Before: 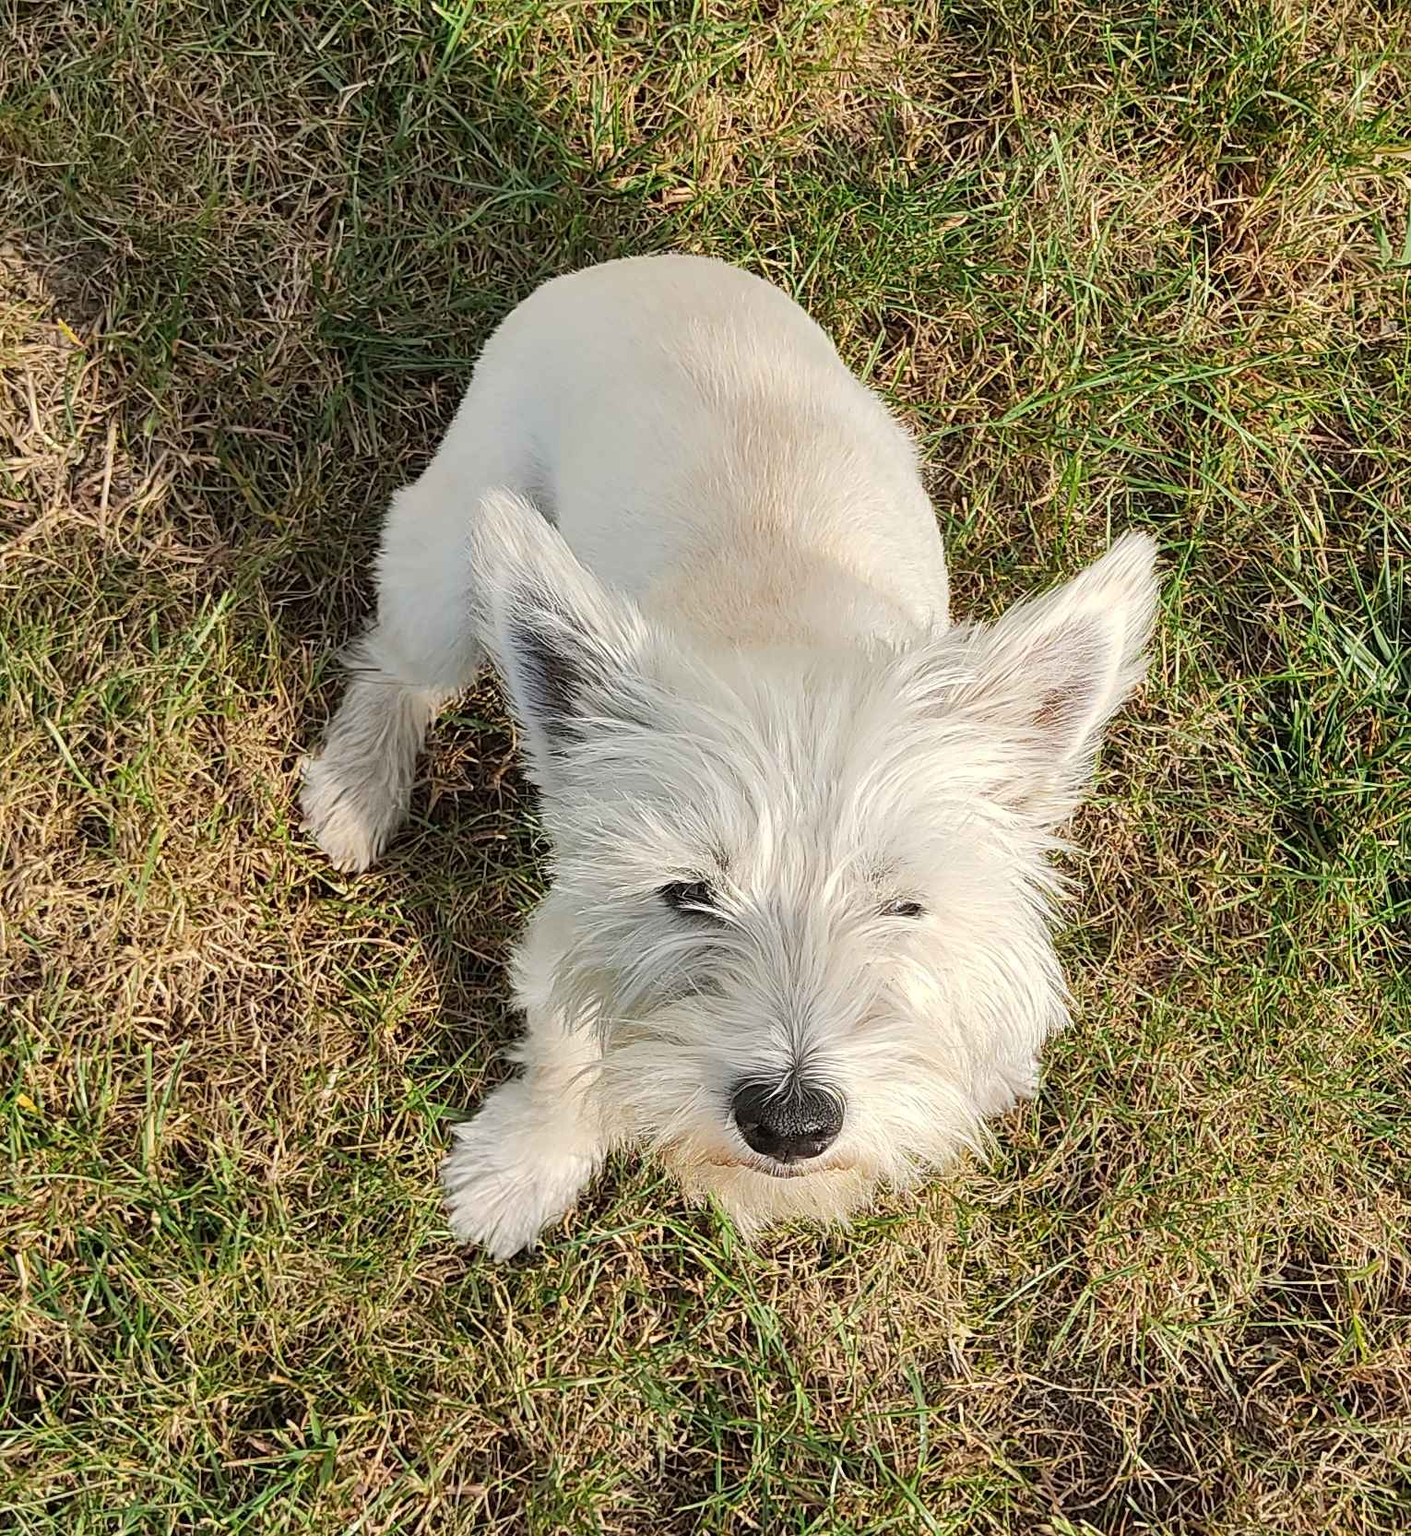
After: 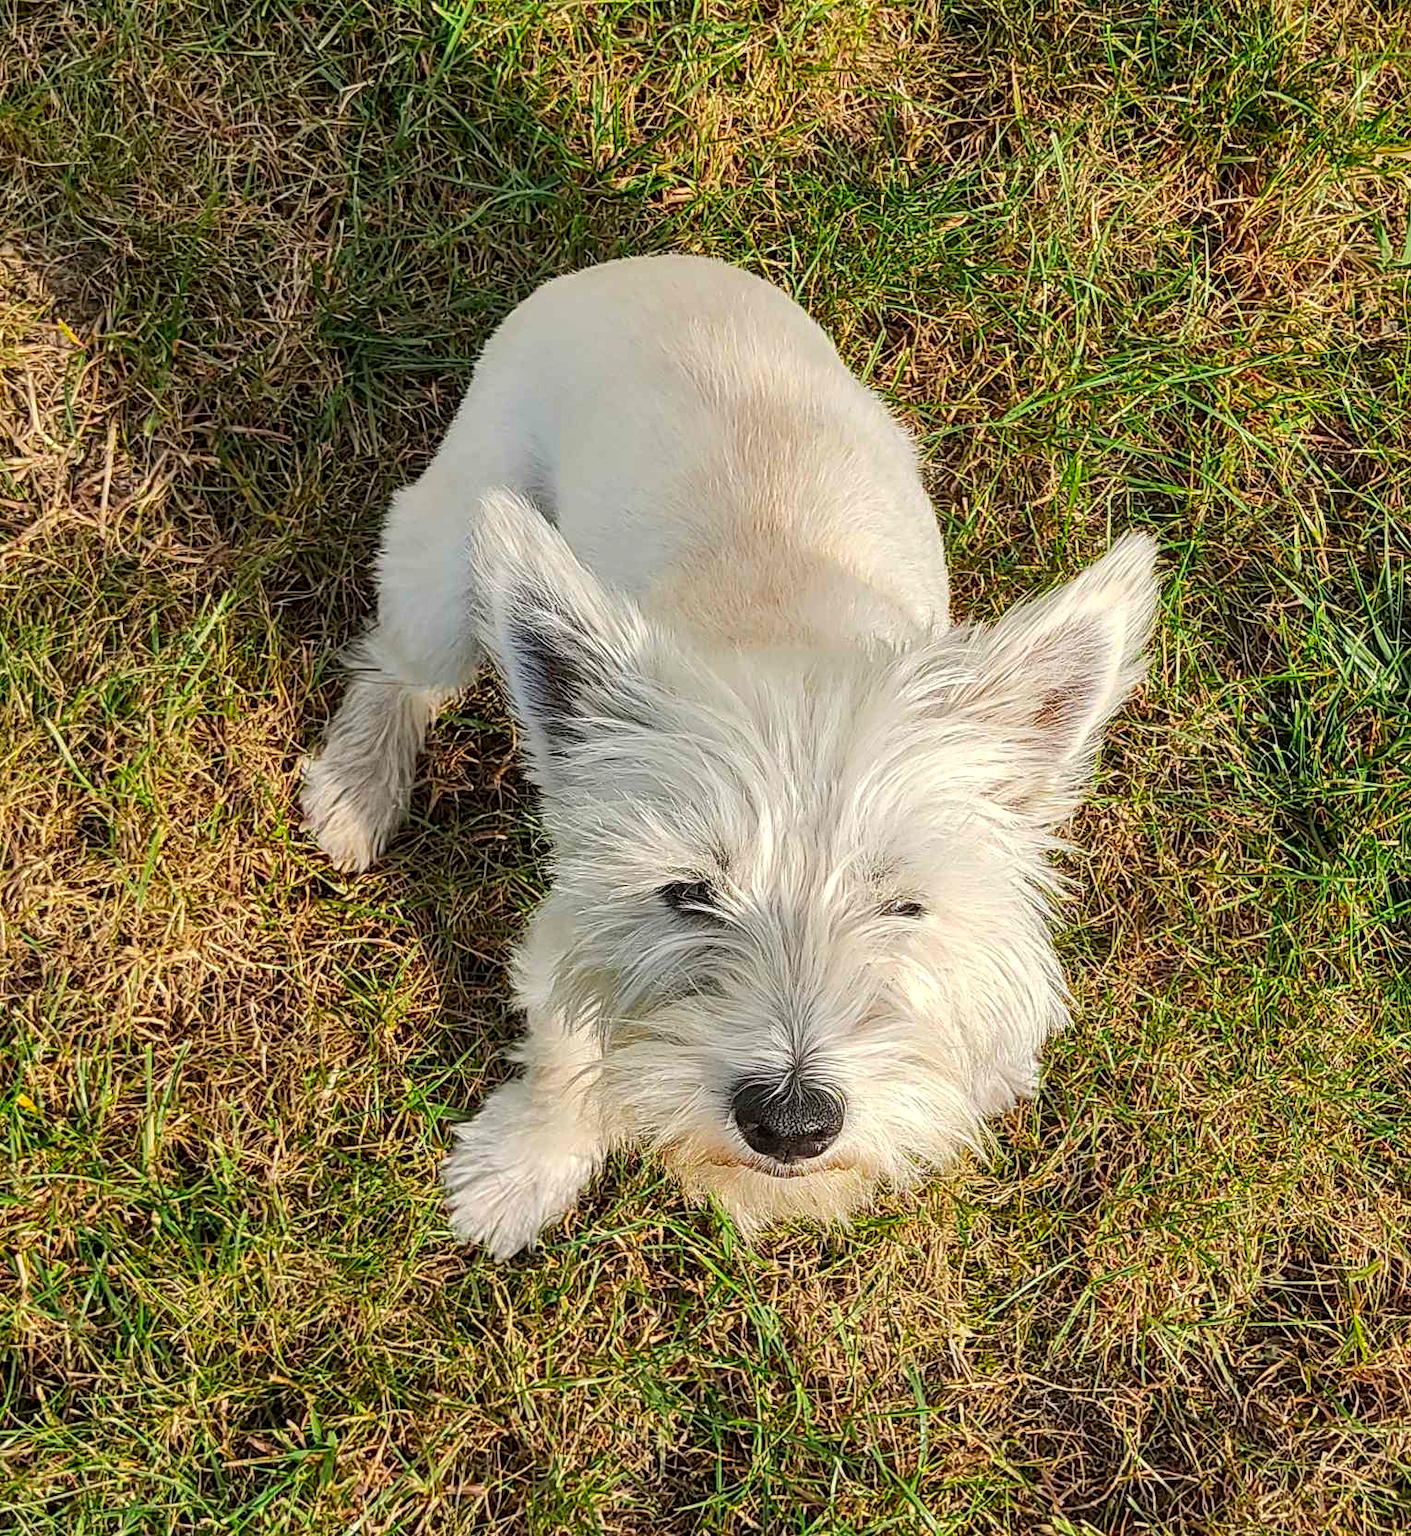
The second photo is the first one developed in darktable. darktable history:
local contrast: on, module defaults
contrast brightness saturation: brightness -0.027, saturation 0.341
